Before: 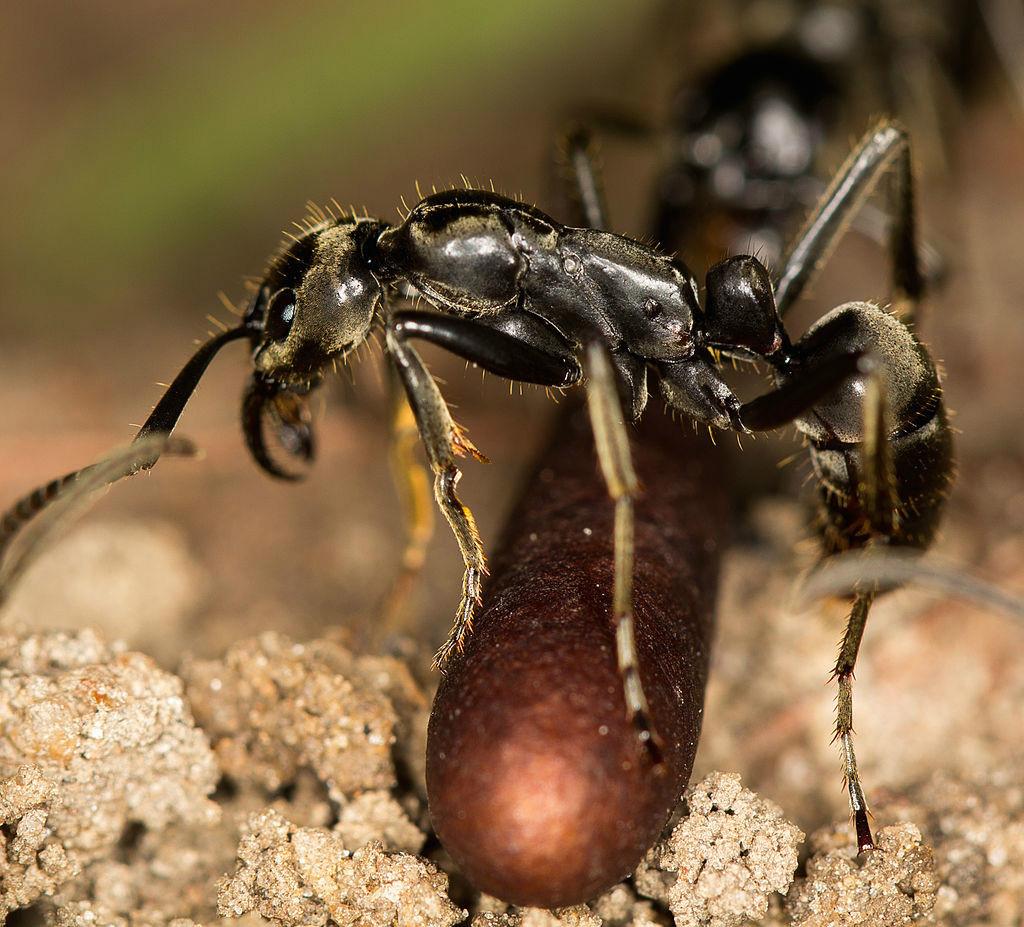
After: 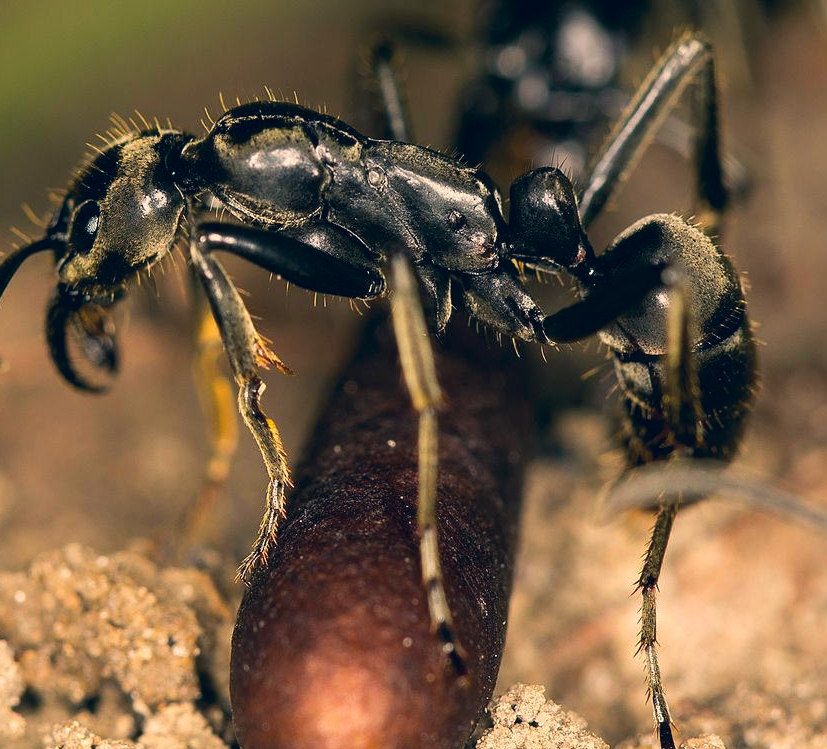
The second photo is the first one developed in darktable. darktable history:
color correction: highlights a* 10.32, highlights b* 14.66, shadows a* -9.59, shadows b* -15.02
crop: left 19.159%, top 9.58%, bottom 9.58%
